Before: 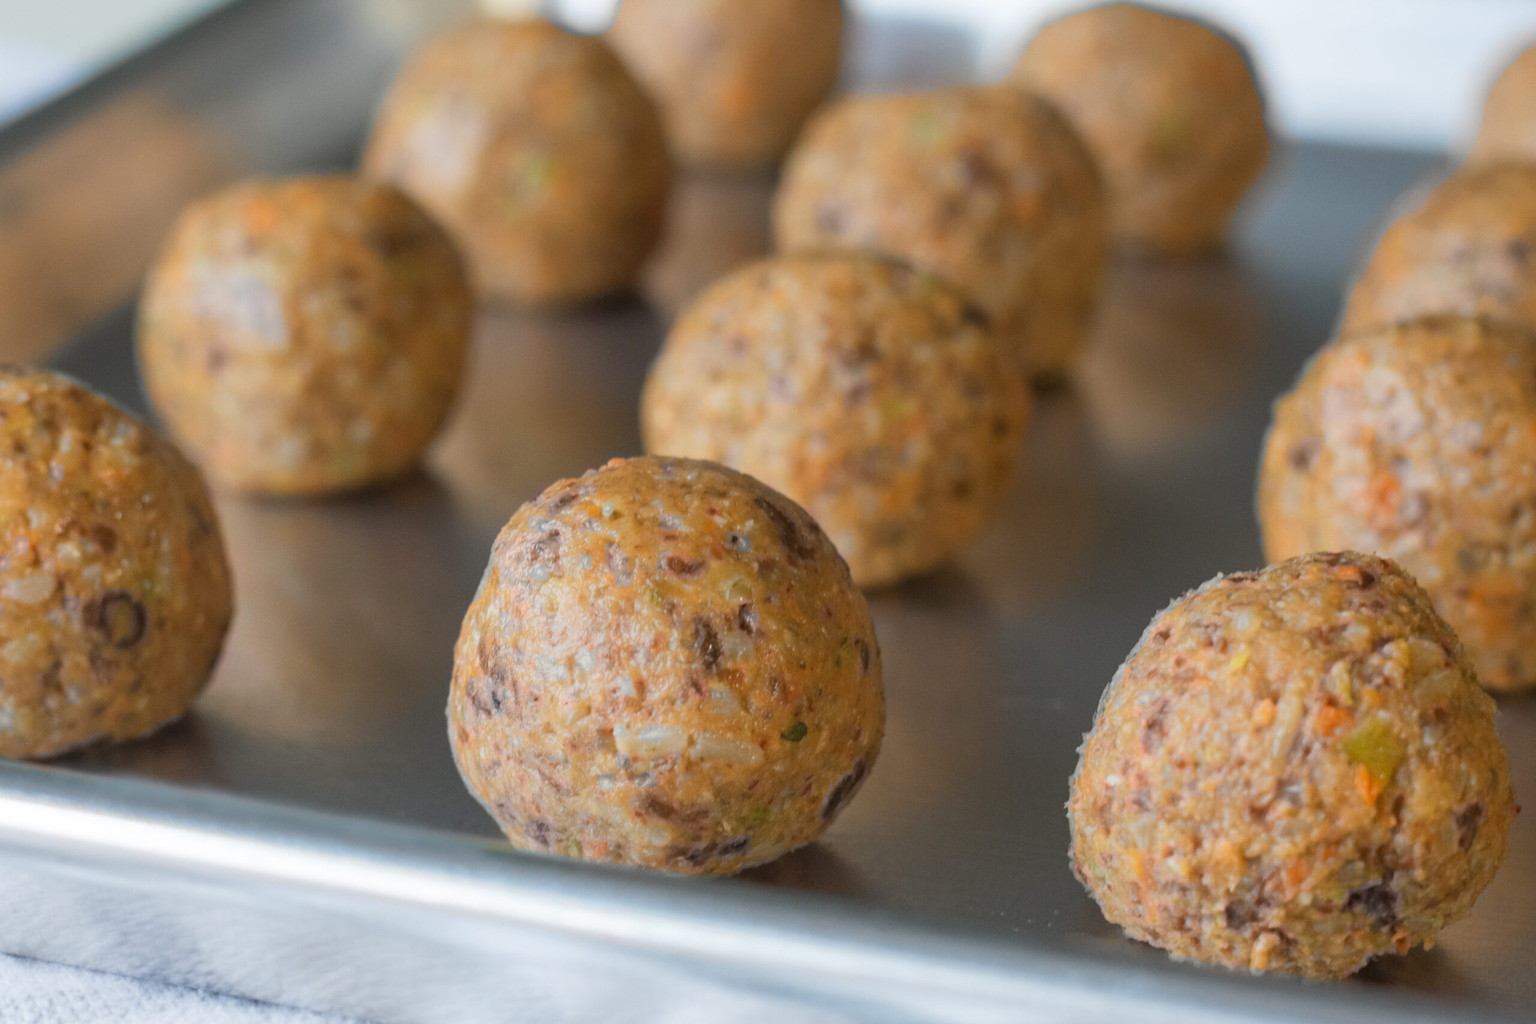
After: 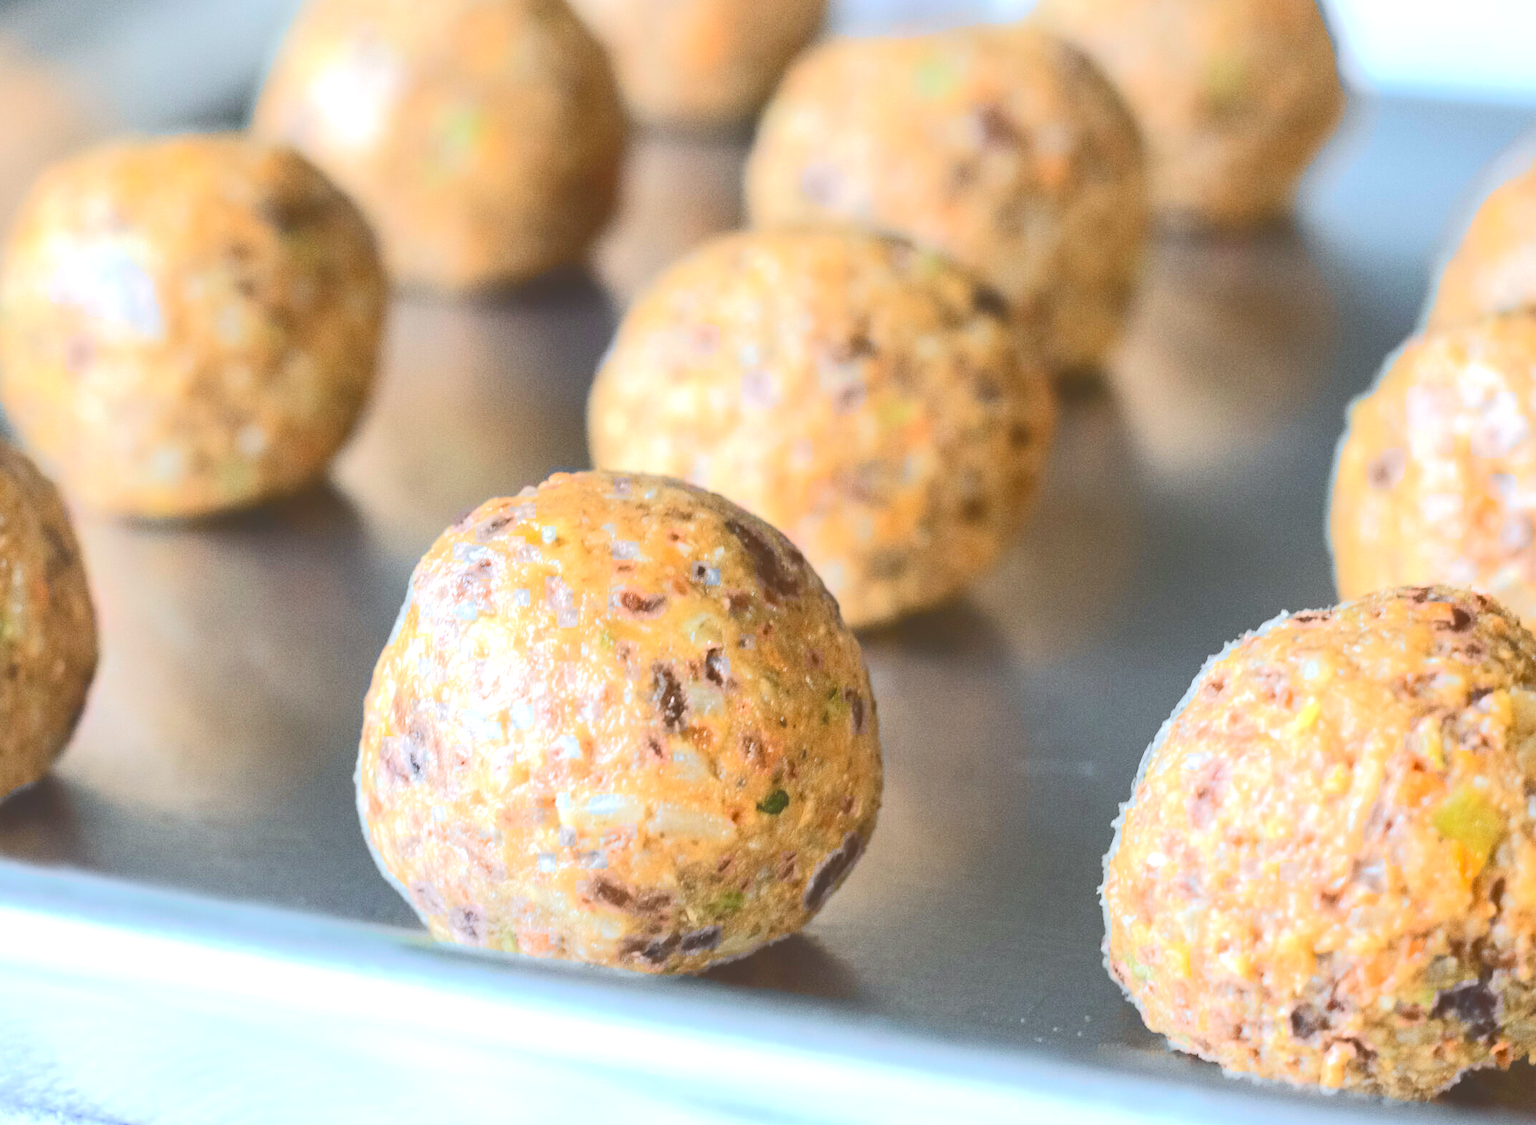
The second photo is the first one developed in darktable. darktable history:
crop: left 9.811%, top 6.276%, right 6.898%, bottom 2.18%
tone curve: curves: ch0 [(0, 0) (0.003, 0.26) (0.011, 0.26) (0.025, 0.26) (0.044, 0.257) (0.069, 0.257) (0.1, 0.257) (0.136, 0.255) (0.177, 0.258) (0.224, 0.272) (0.277, 0.294) (0.335, 0.346) (0.399, 0.422) (0.468, 0.536) (0.543, 0.657) (0.623, 0.757) (0.709, 0.823) (0.801, 0.872) (0.898, 0.92) (1, 1)], color space Lab, independent channels, preserve colors none
exposure: black level correction 0, exposure 0.896 EV, compensate highlight preservation false
color calibration: output R [0.948, 0.091, -0.04, 0], output G [-0.3, 1.384, -0.085, 0], output B [-0.108, 0.061, 1.08, 0], x 0.367, y 0.379, temperature 4384.27 K
